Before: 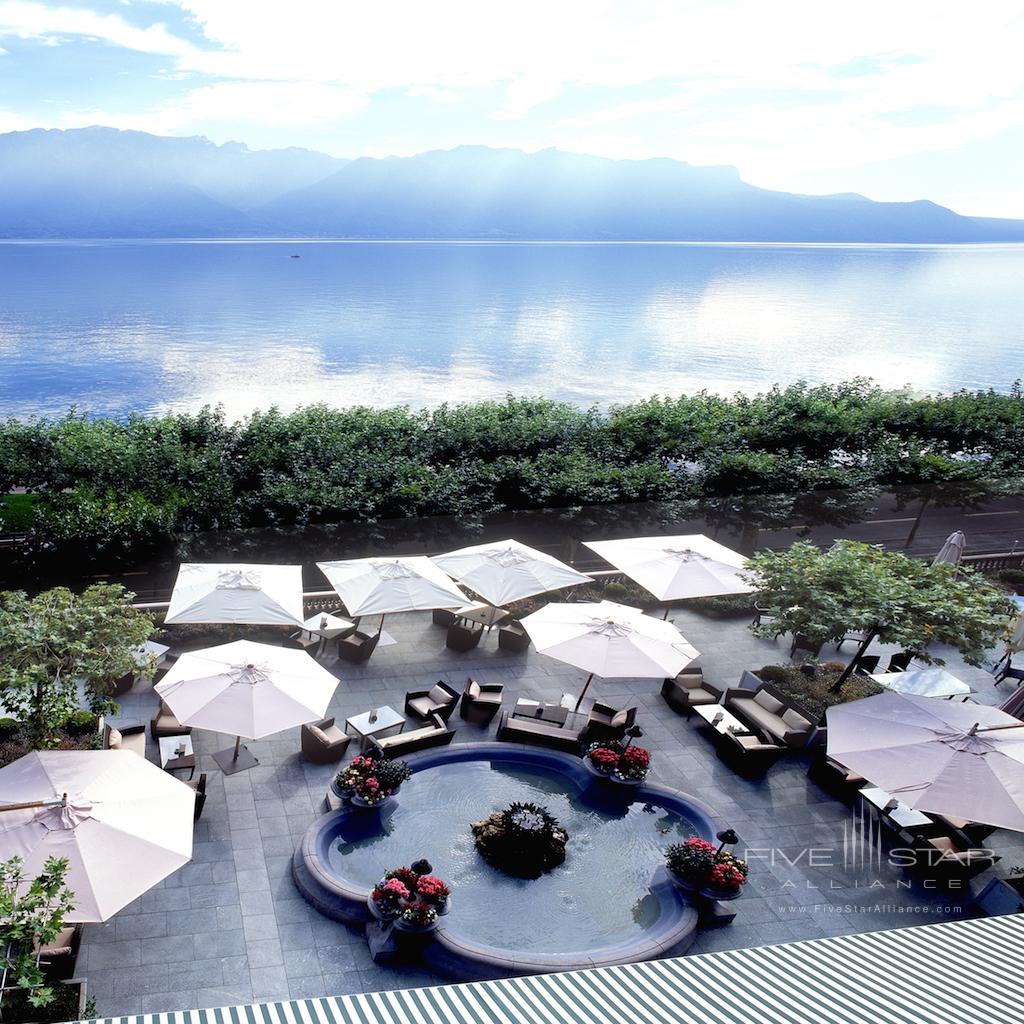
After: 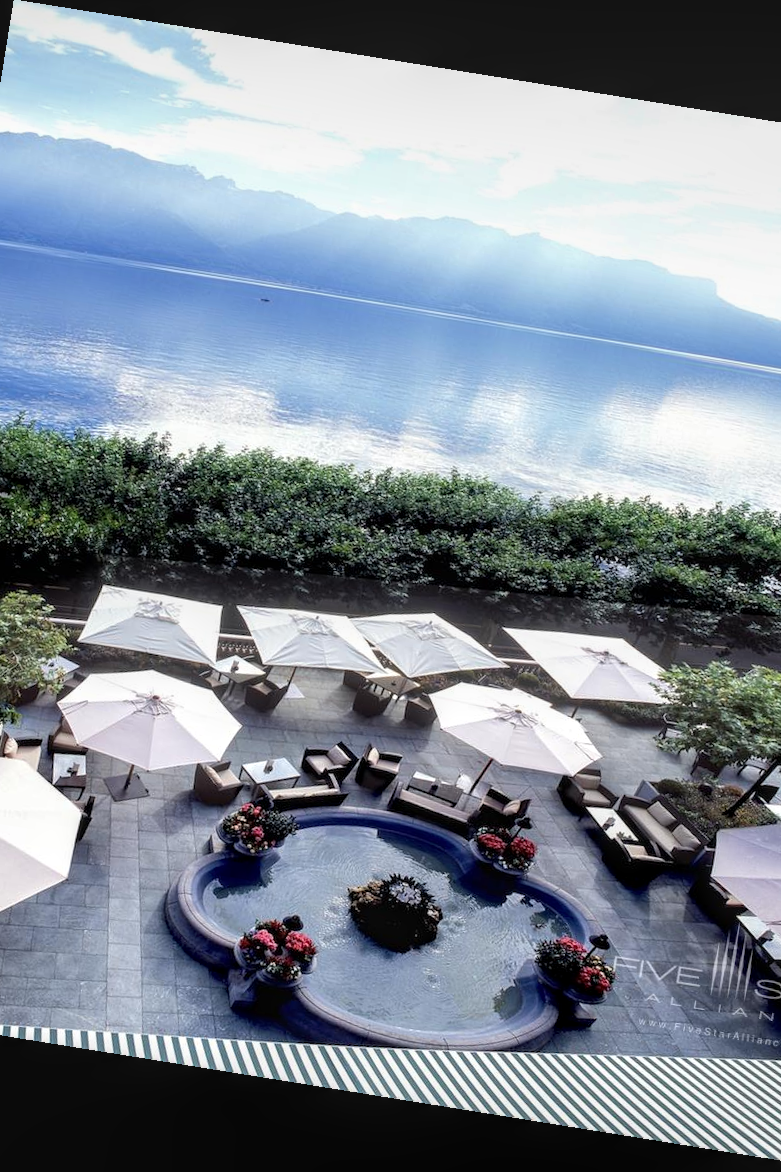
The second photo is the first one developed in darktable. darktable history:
rotate and perspective: rotation 9.12°, automatic cropping off
local contrast: detail 130%
crop and rotate: left 12.648%, right 20.685%
